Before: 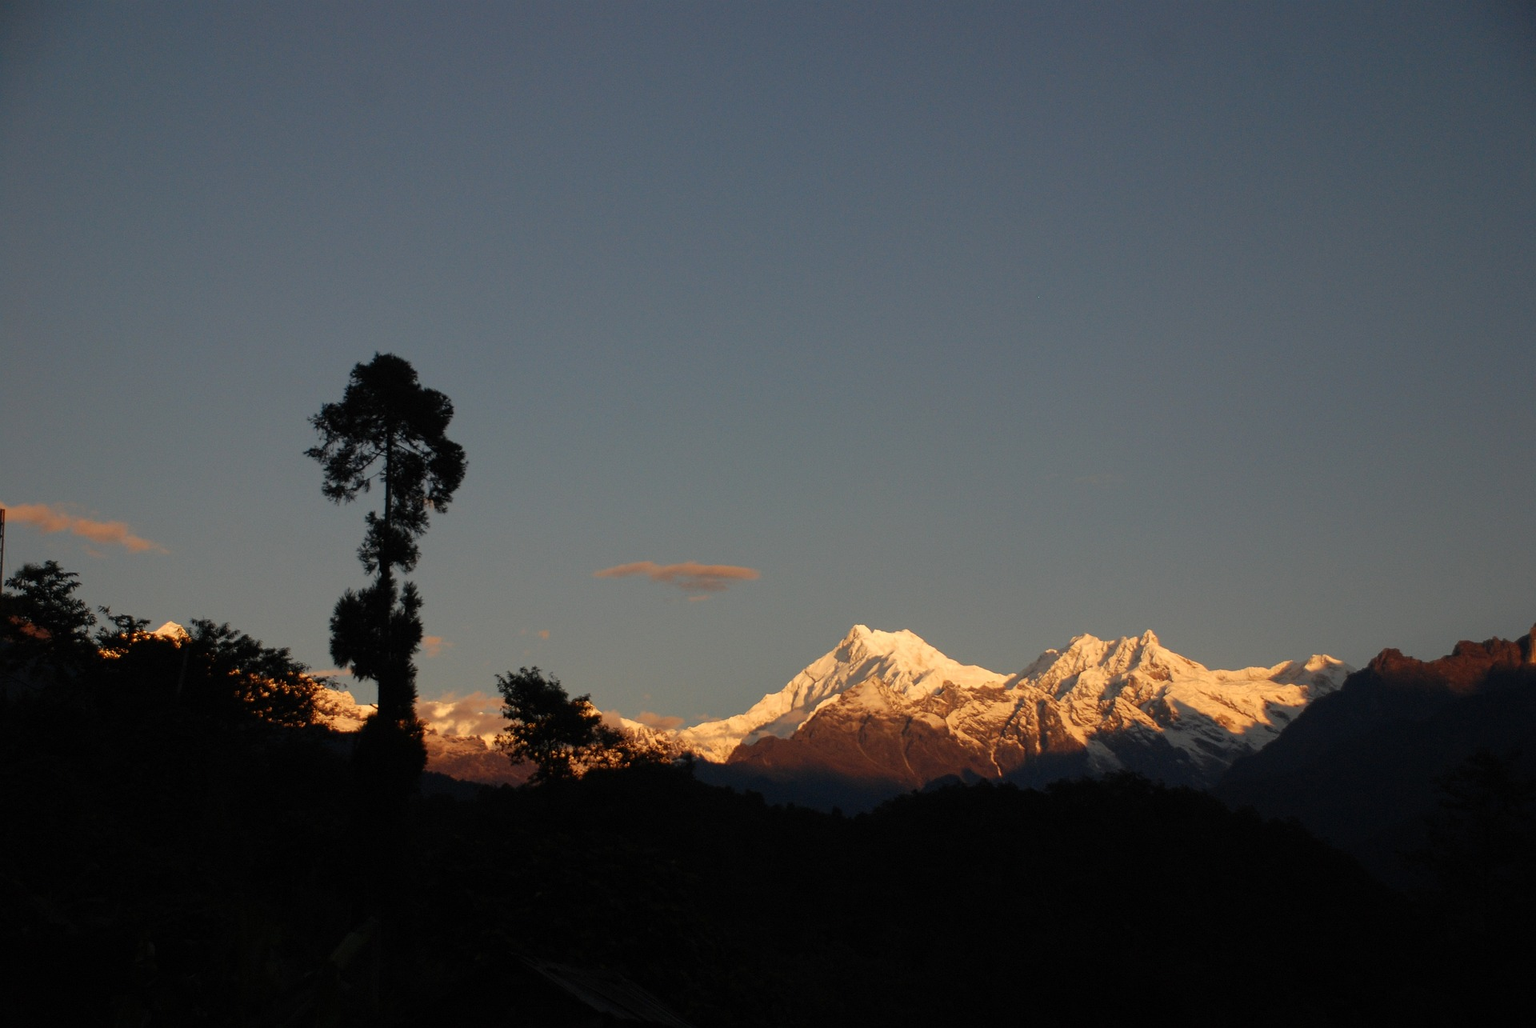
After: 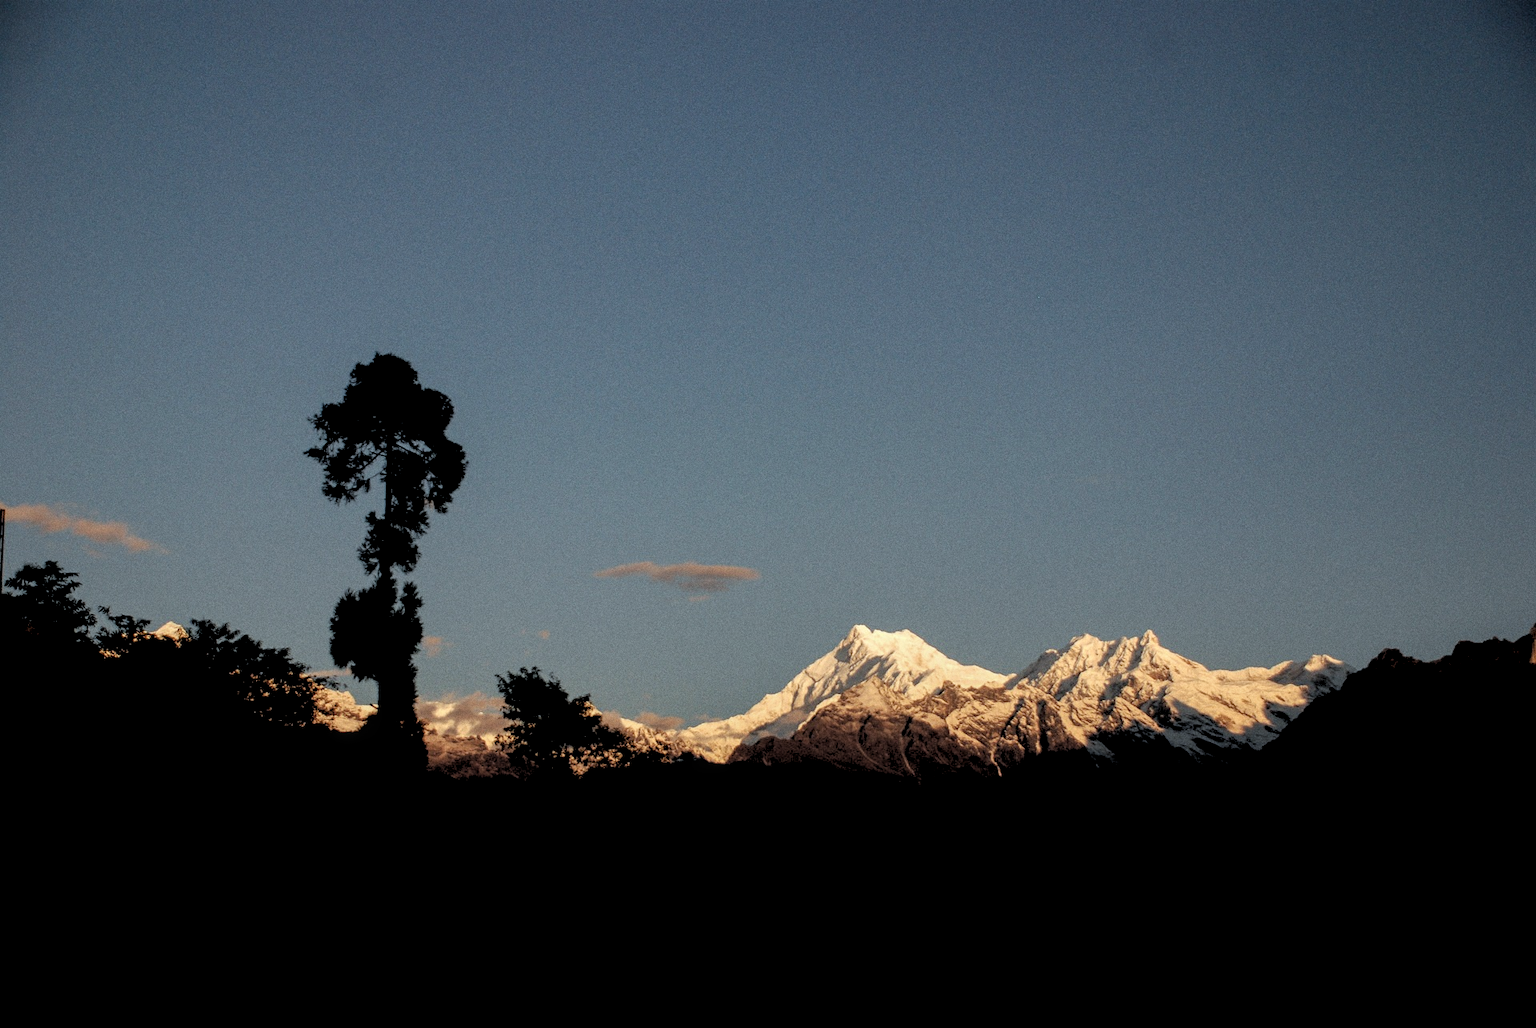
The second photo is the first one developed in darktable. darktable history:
color calibration: illuminant Planckian (black body), x 0.375, y 0.373, temperature 4117 K
rgb levels: levels [[0.029, 0.461, 0.922], [0, 0.5, 1], [0, 0.5, 1]]
local contrast: highlights 55%, shadows 52%, detail 130%, midtone range 0.452
color contrast: green-magenta contrast 0.84, blue-yellow contrast 0.86
grain: coarseness 0.47 ISO
